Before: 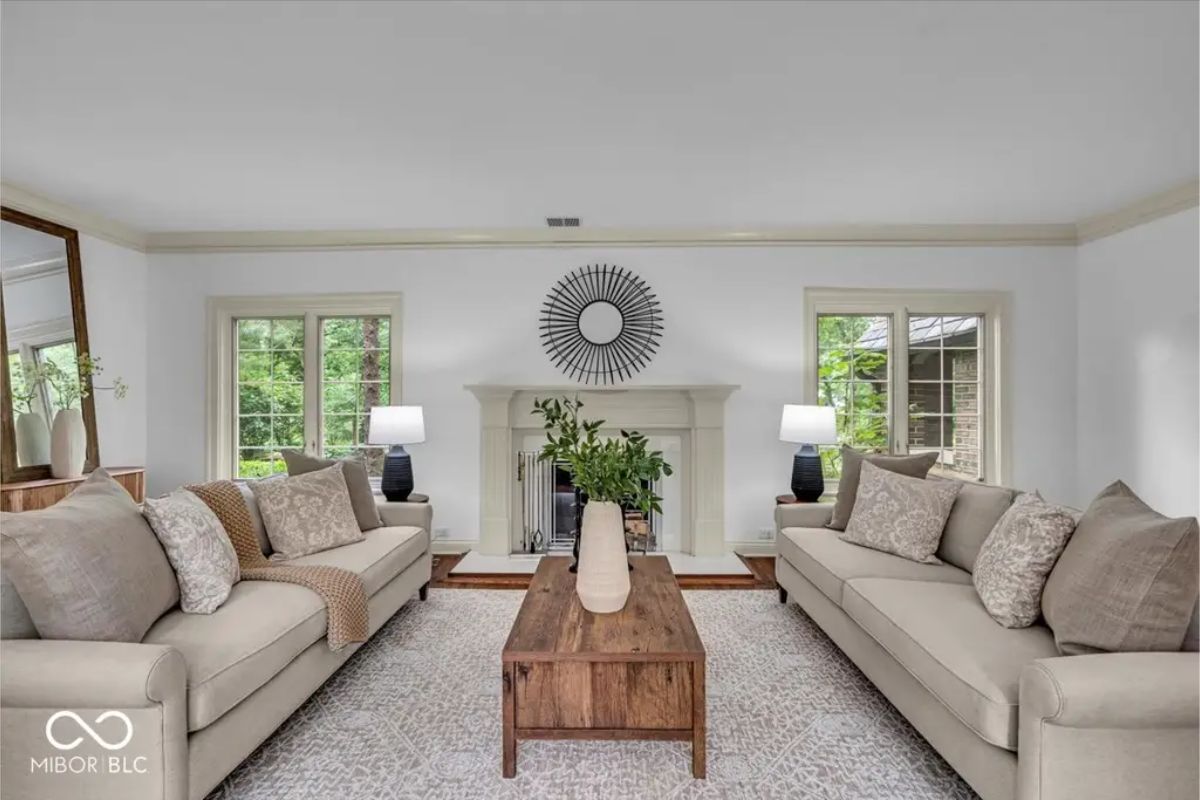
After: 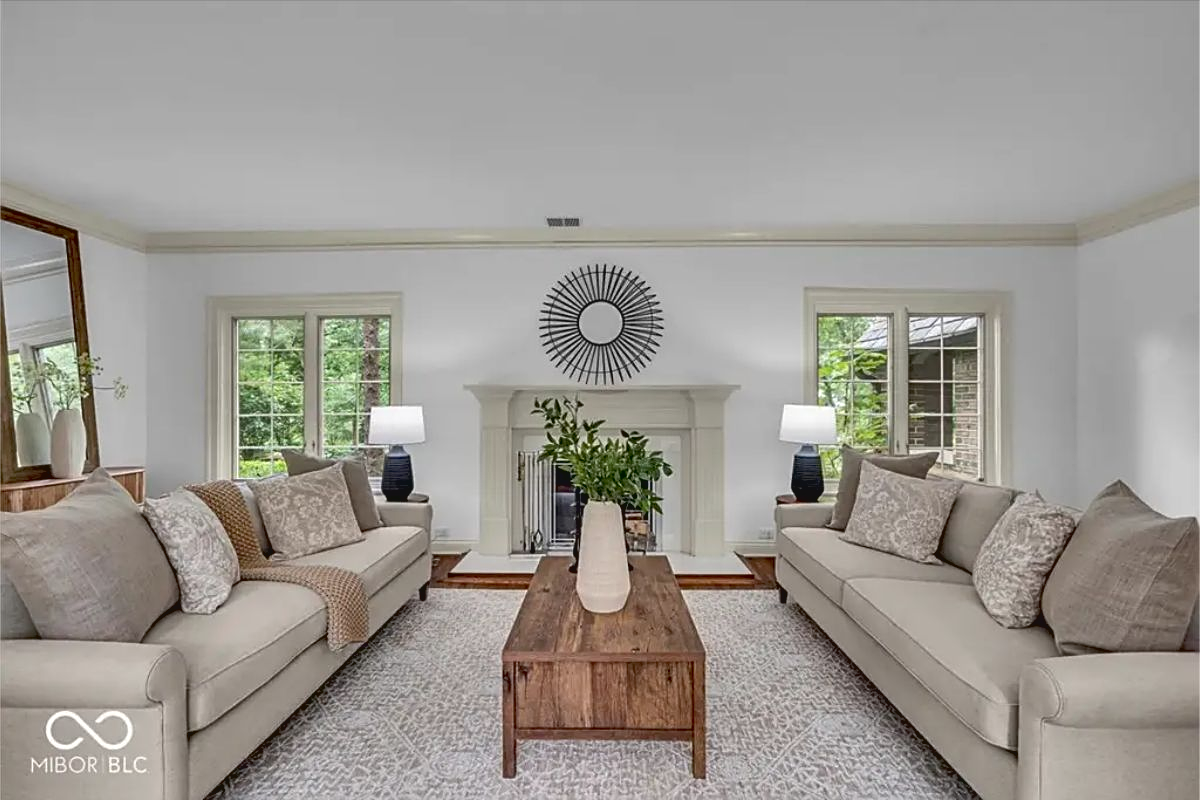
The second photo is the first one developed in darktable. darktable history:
shadows and highlights: shadows 43.06, highlights 6.94
contrast brightness saturation: contrast -0.08, brightness -0.04, saturation -0.11
sharpen: on, module defaults
exposure: black level correction 0.009, exposure 0.119 EV, compensate highlight preservation false
